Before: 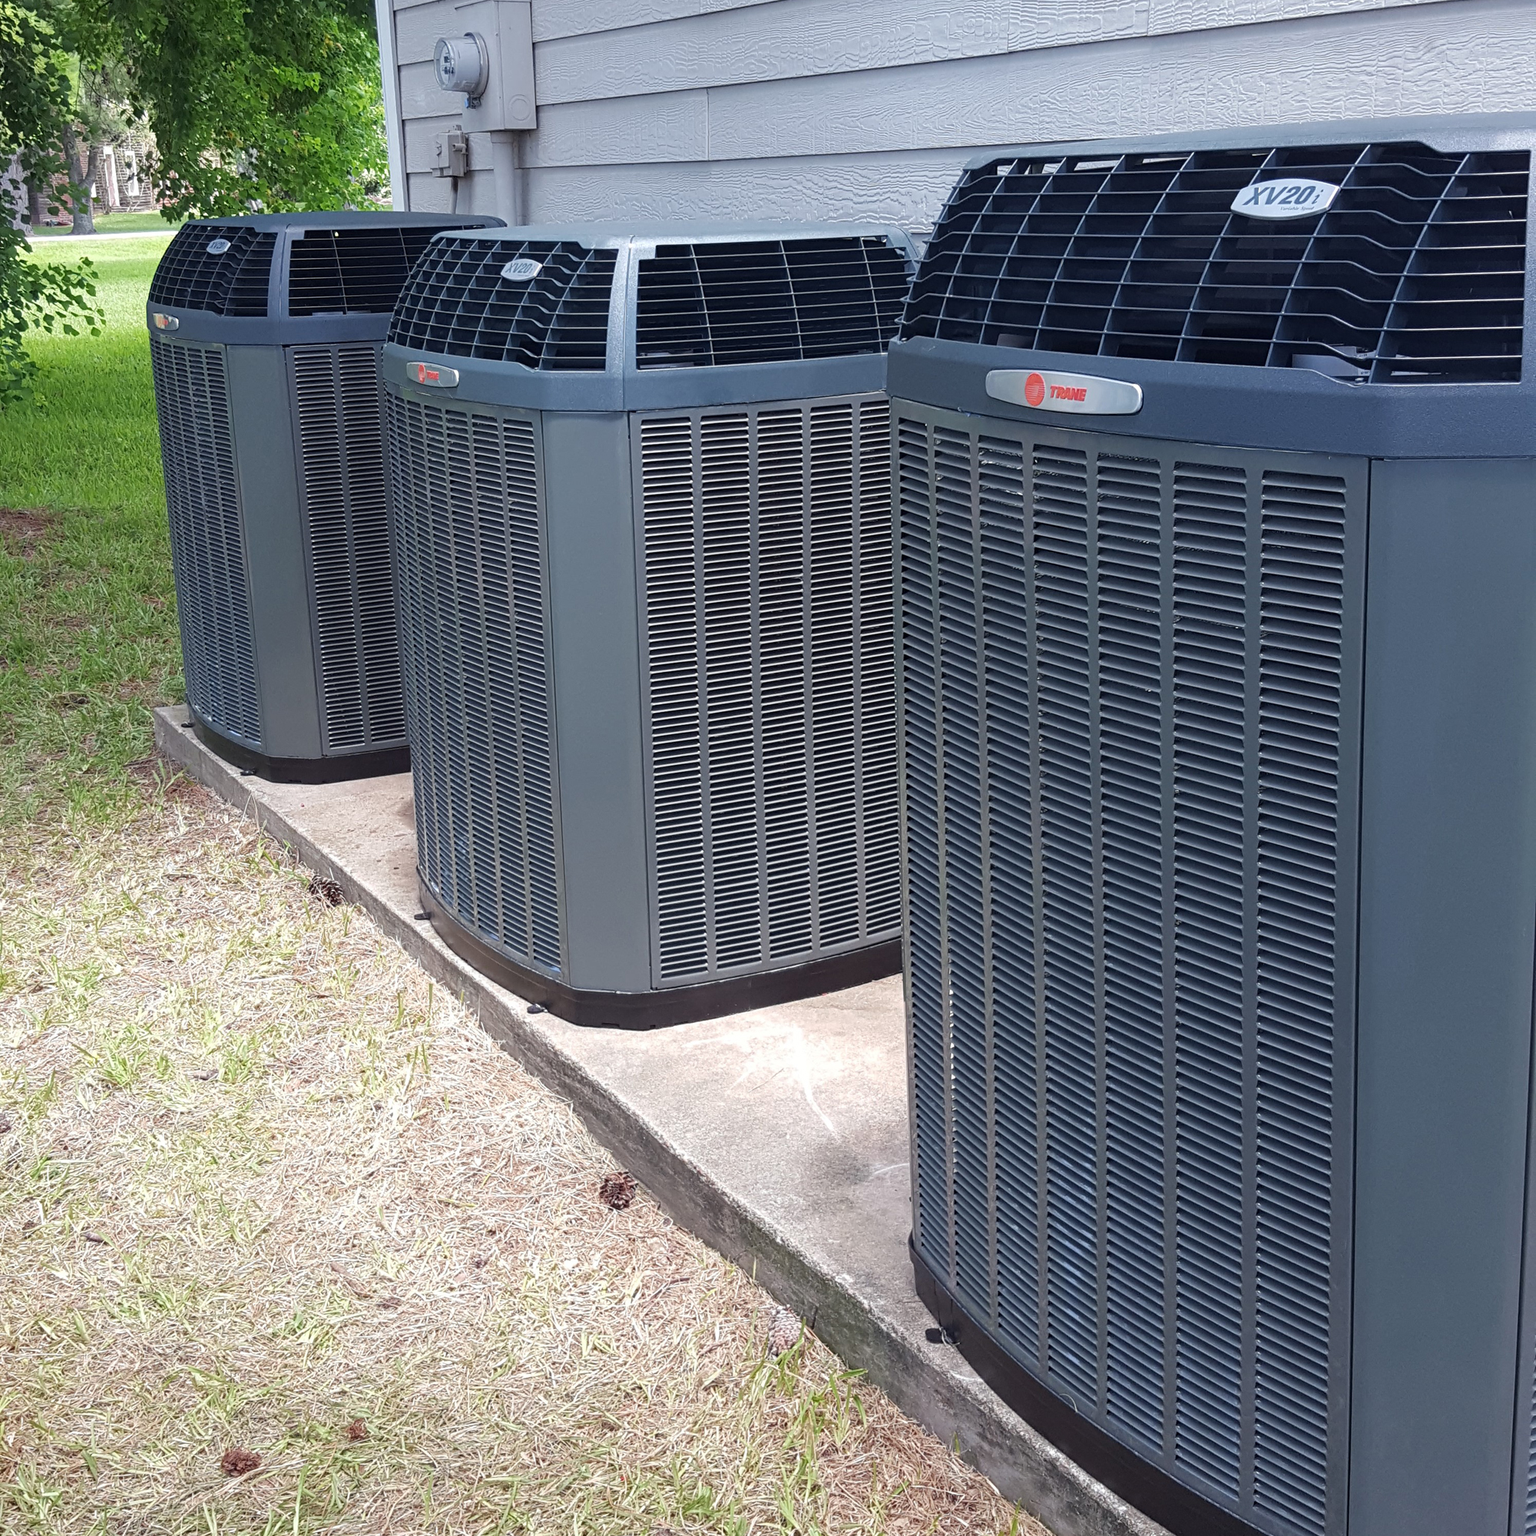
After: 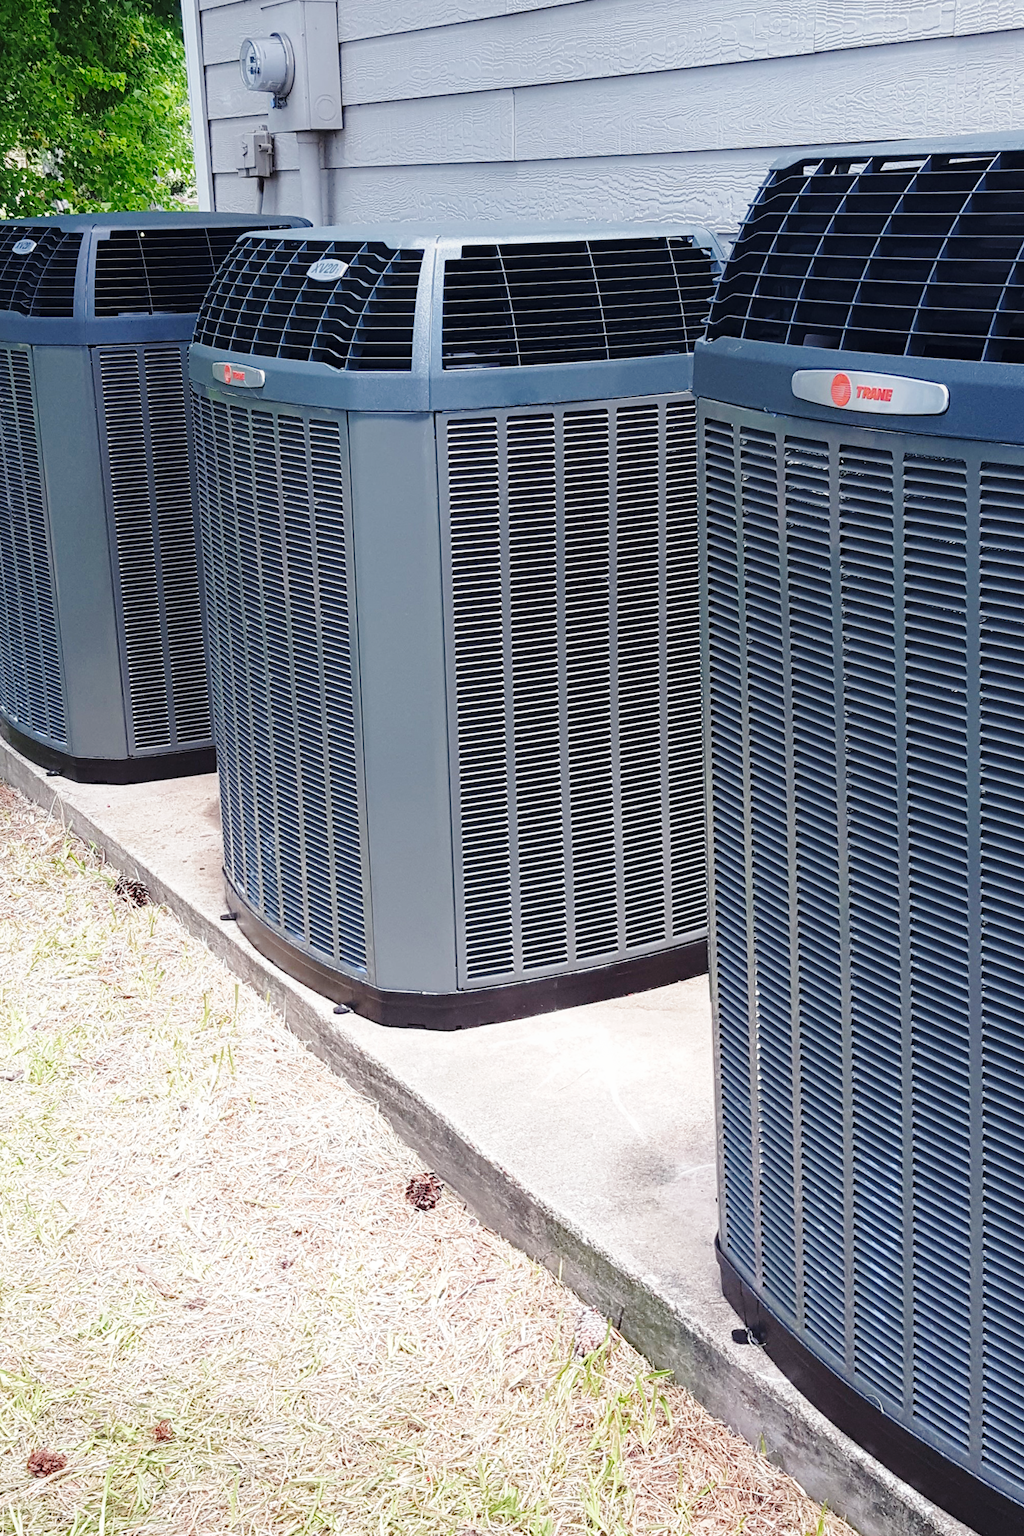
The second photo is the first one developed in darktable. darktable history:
crop and rotate: left 12.673%, right 20.66%
base curve: curves: ch0 [(0, 0) (0.028, 0.03) (0.121, 0.232) (0.46, 0.748) (0.859, 0.968) (1, 1)], preserve colors none
graduated density: on, module defaults
